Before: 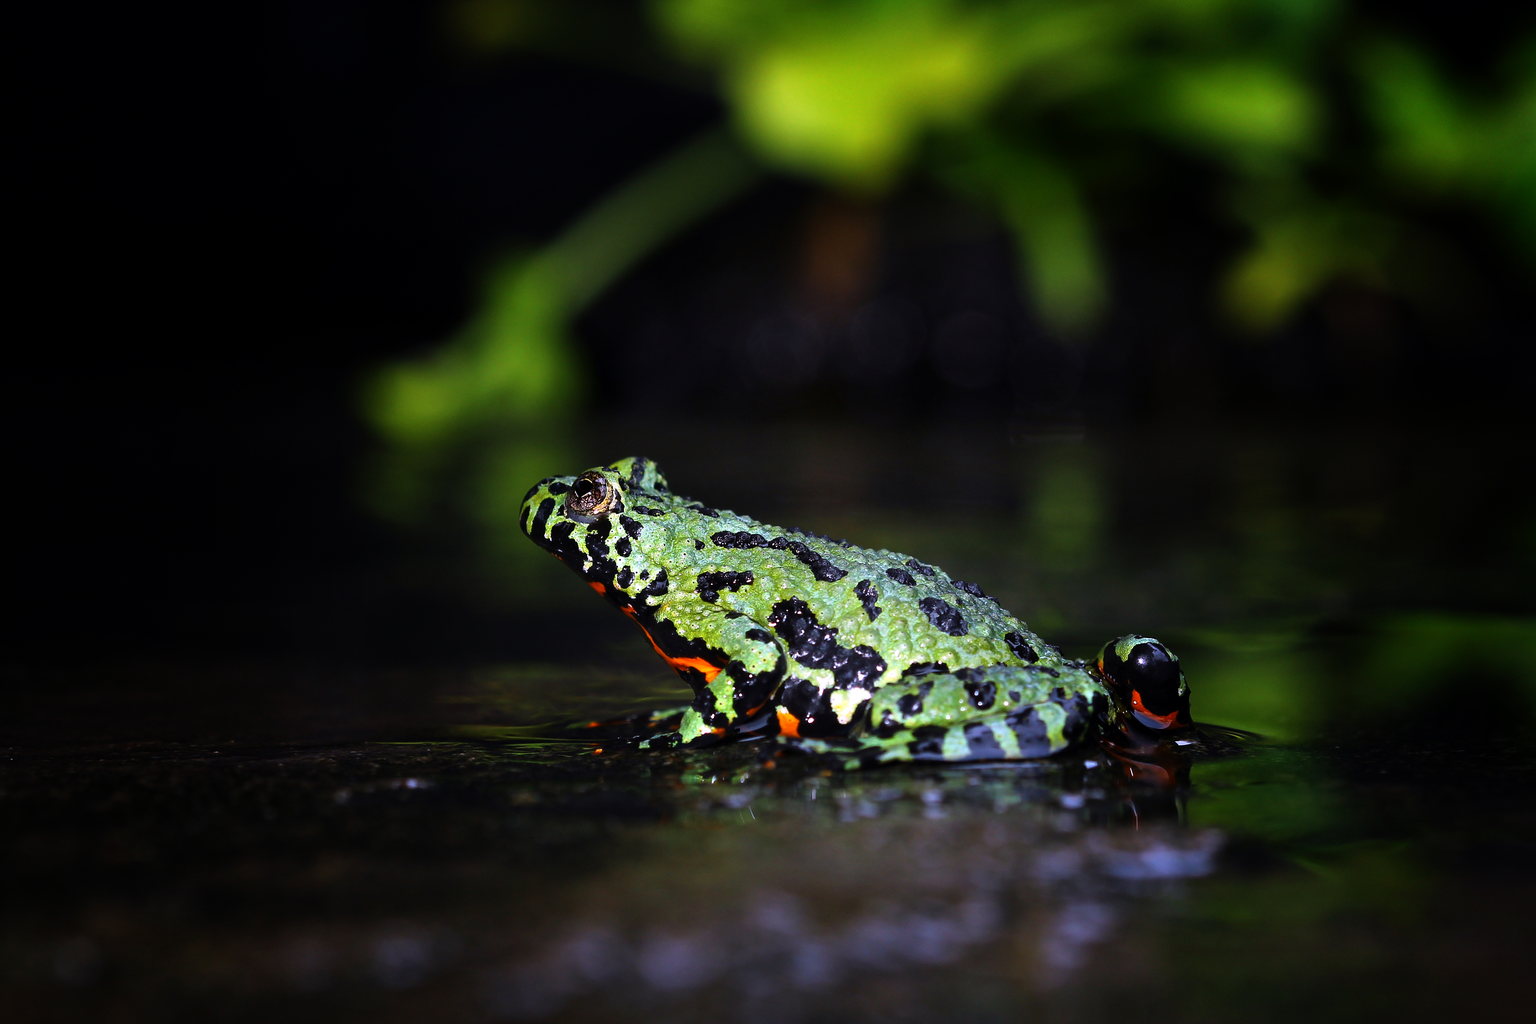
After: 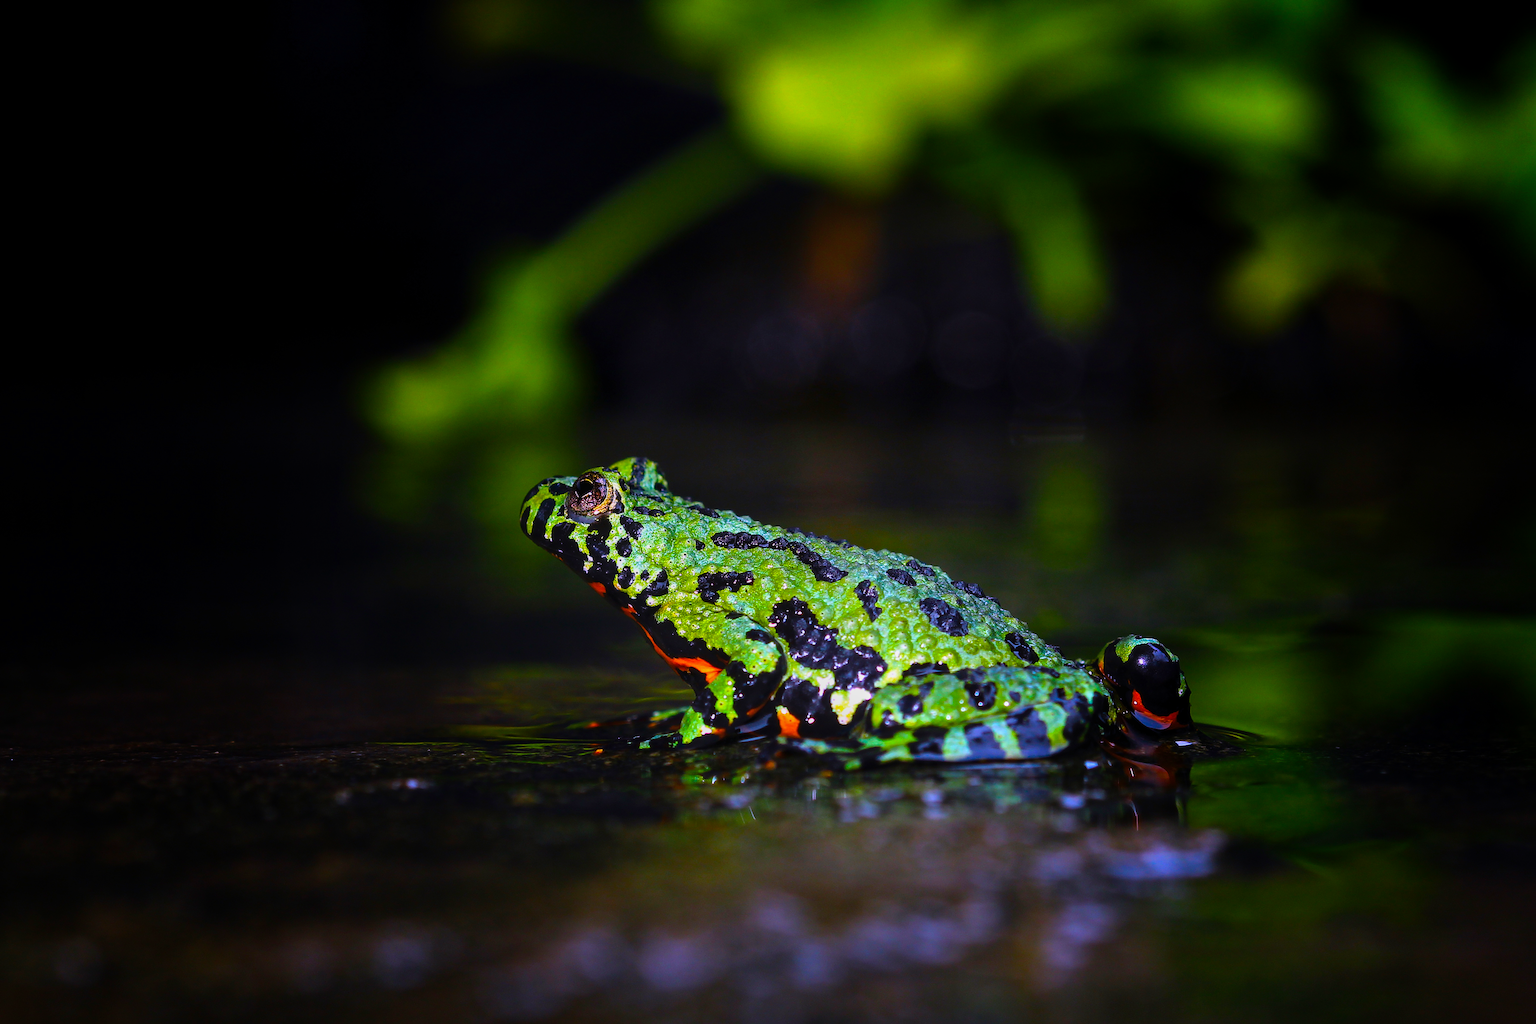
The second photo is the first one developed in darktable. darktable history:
color balance rgb: linear chroma grading › global chroma 24.865%, perceptual saturation grading › global saturation 31.286%, global vibrance 20.515%
local contrast: detail 109%
